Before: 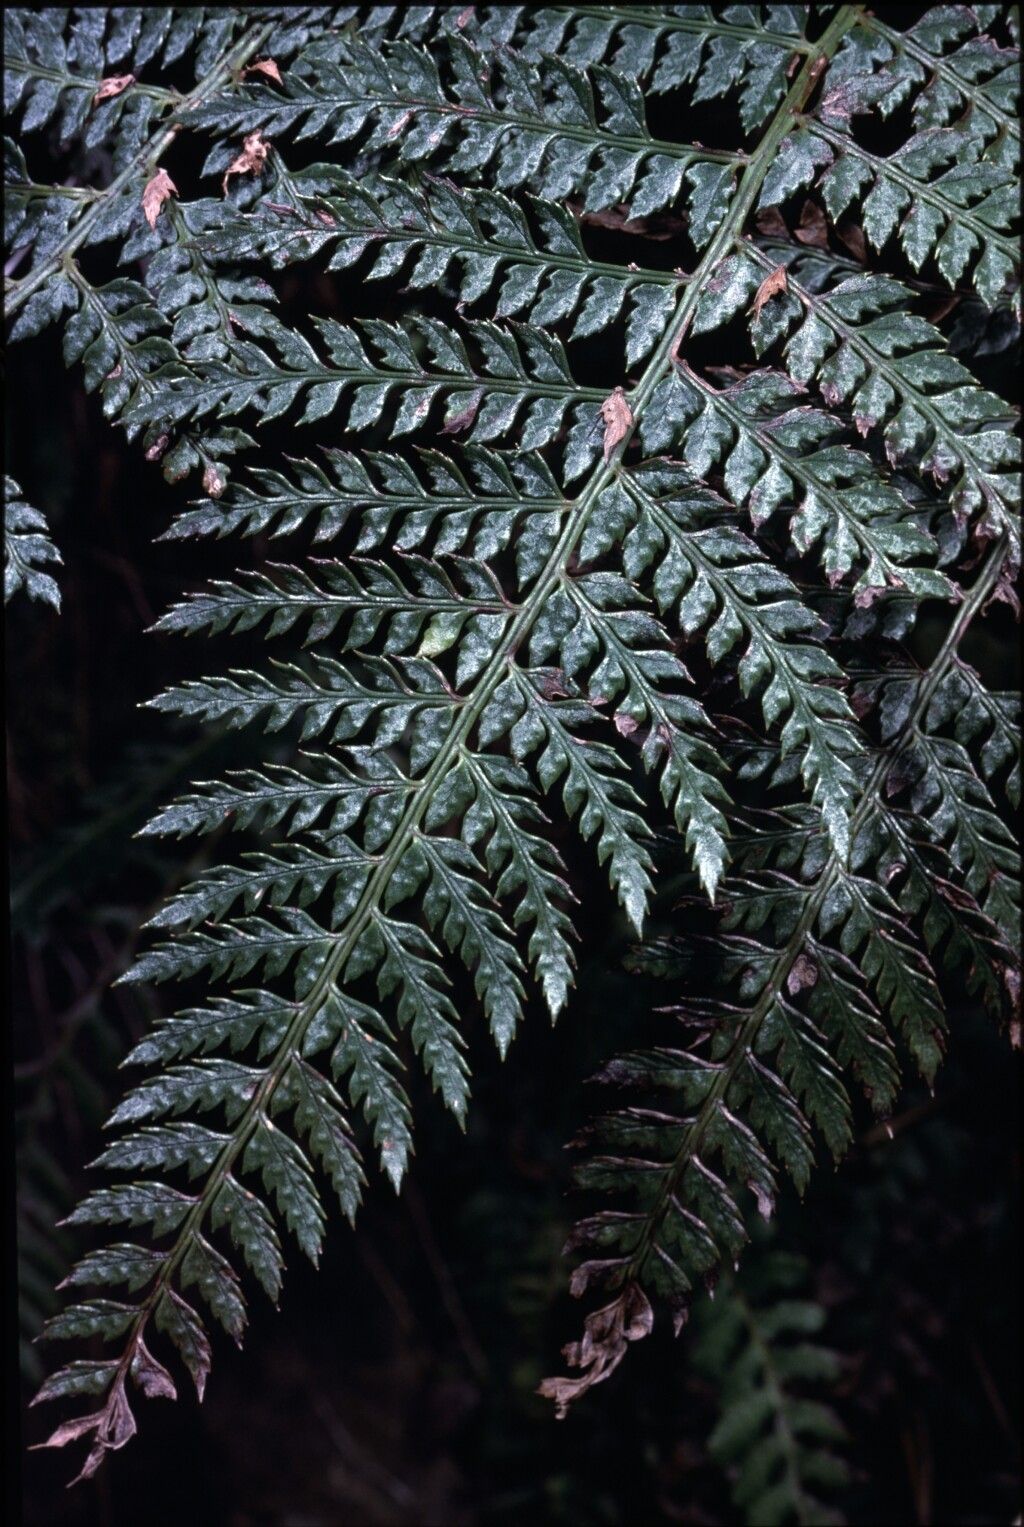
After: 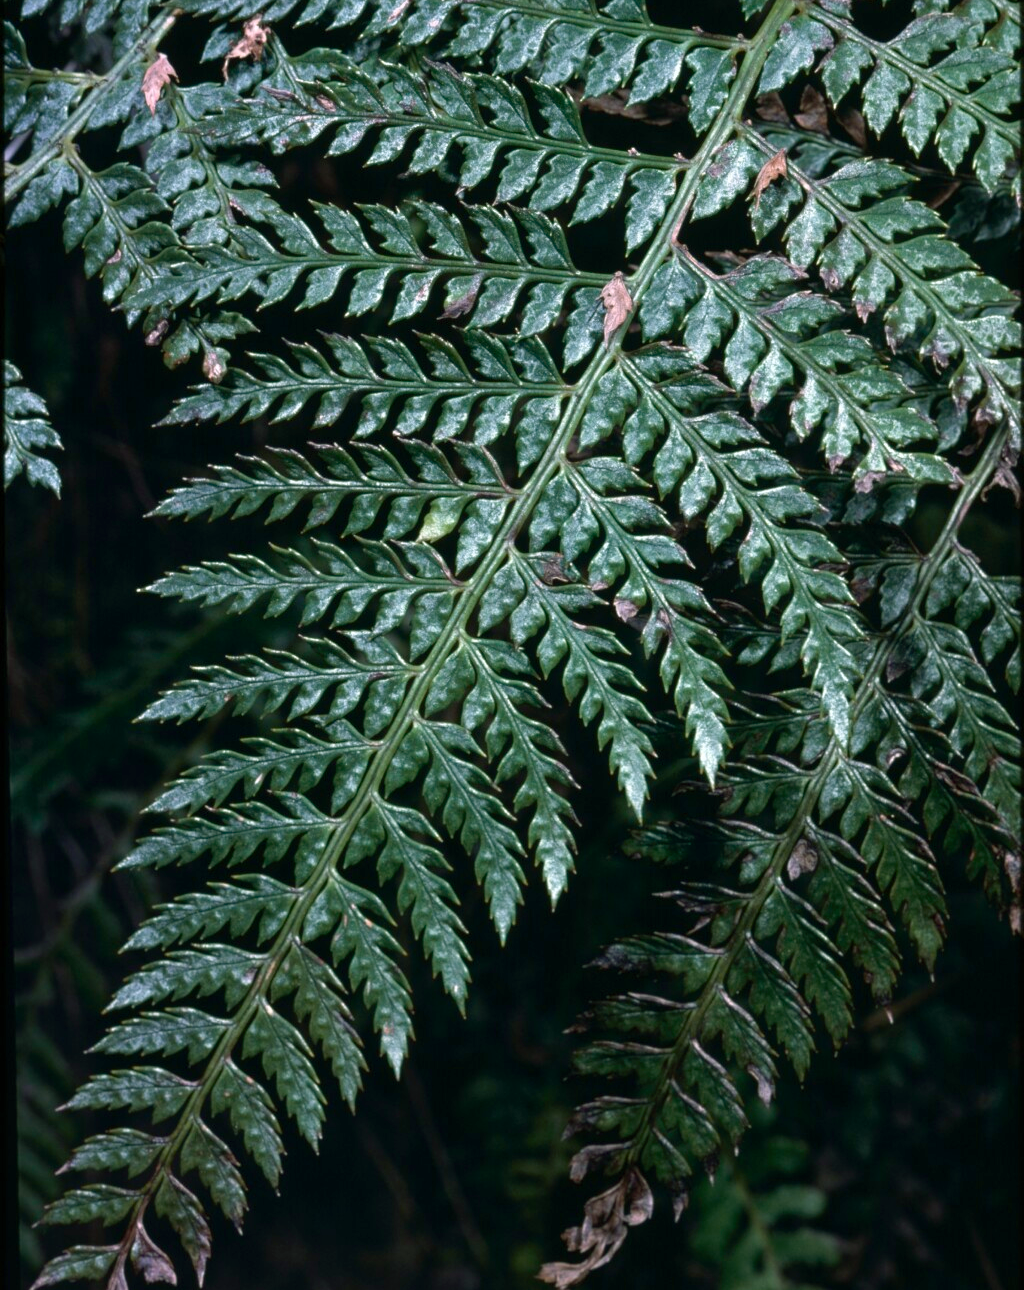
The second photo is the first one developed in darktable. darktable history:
crop: top 7.558%, bottom 7.958%
